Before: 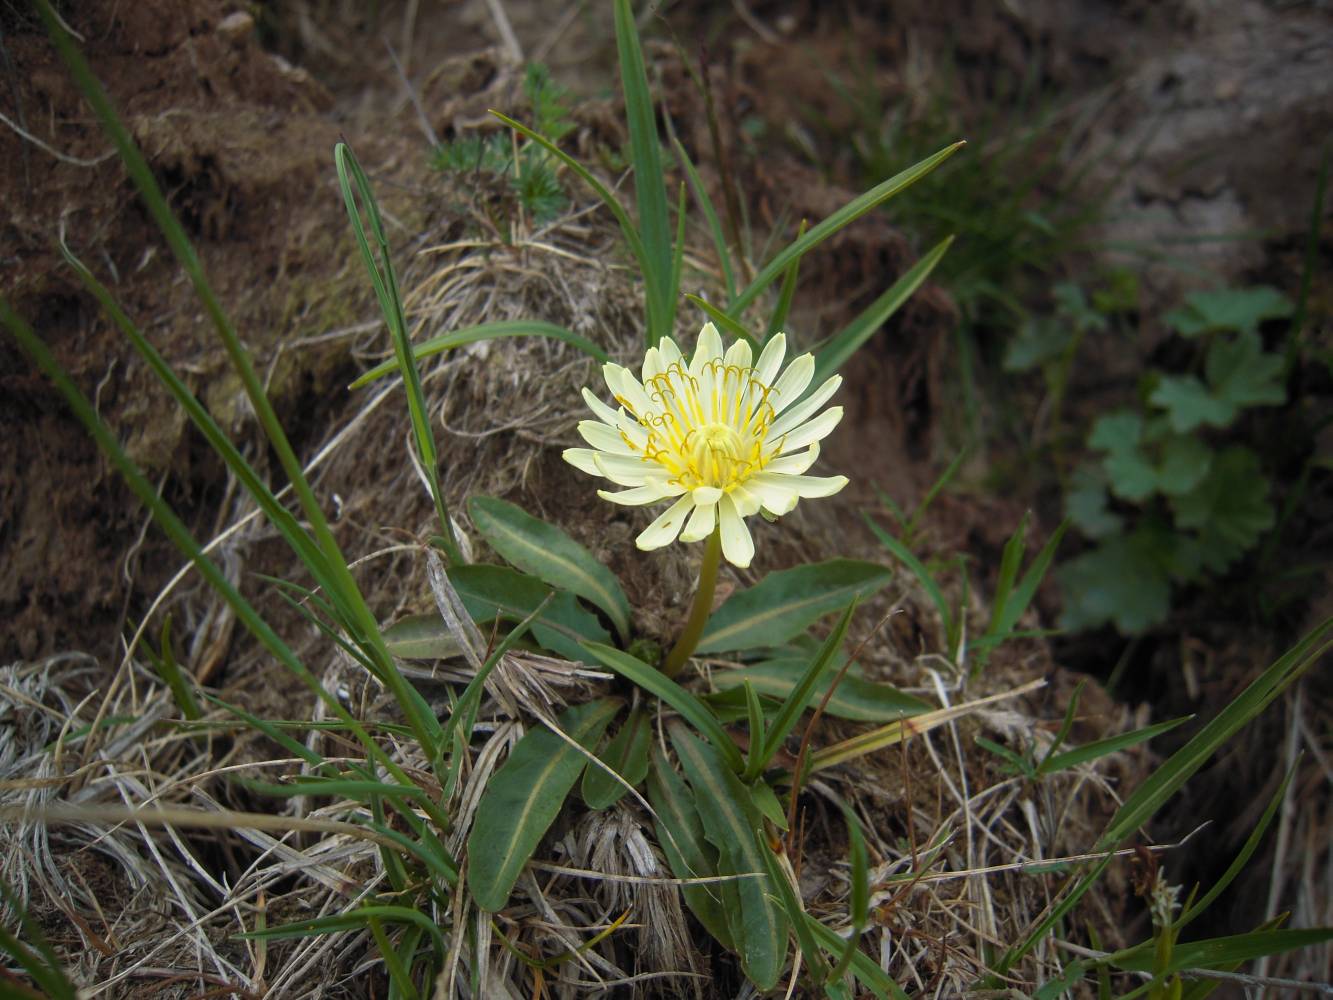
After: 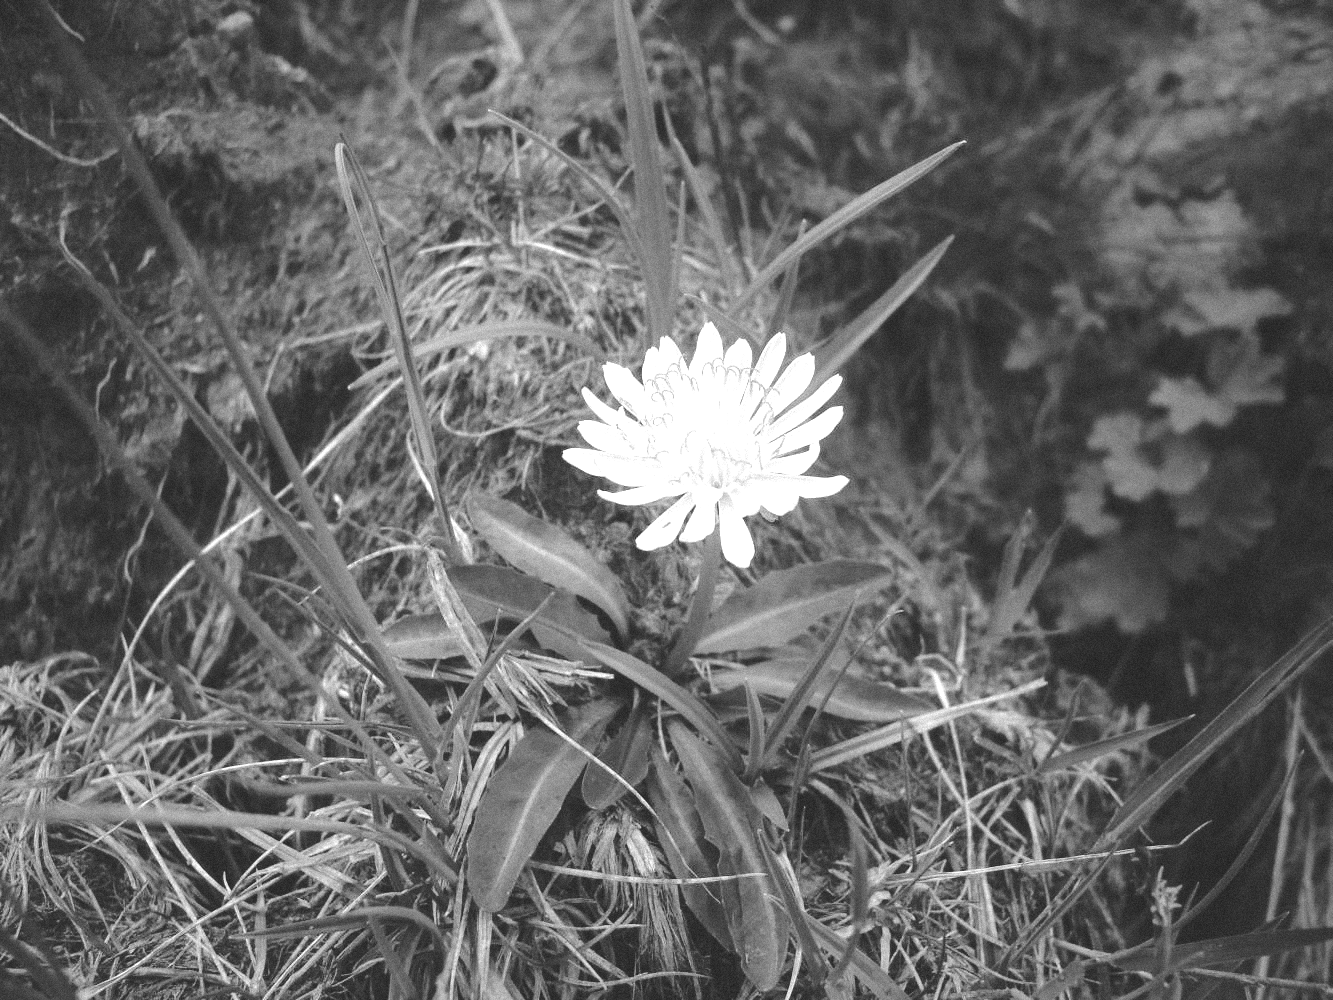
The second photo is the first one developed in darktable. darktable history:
exposure: black level correction 0.001, exposure 0.955 EV, compensate exposure bias true, compensate highlight preservation false
monochrome: a 32, b 64, size 2.3
grain: mid-tones bias 0%
base curve: curves: ch0 [(0, 0.024) (0.055, 0.065) (0.121, 0.166) (0.236, 0.319) (0.693, 0.726) (1, 1)], preserve colors none
